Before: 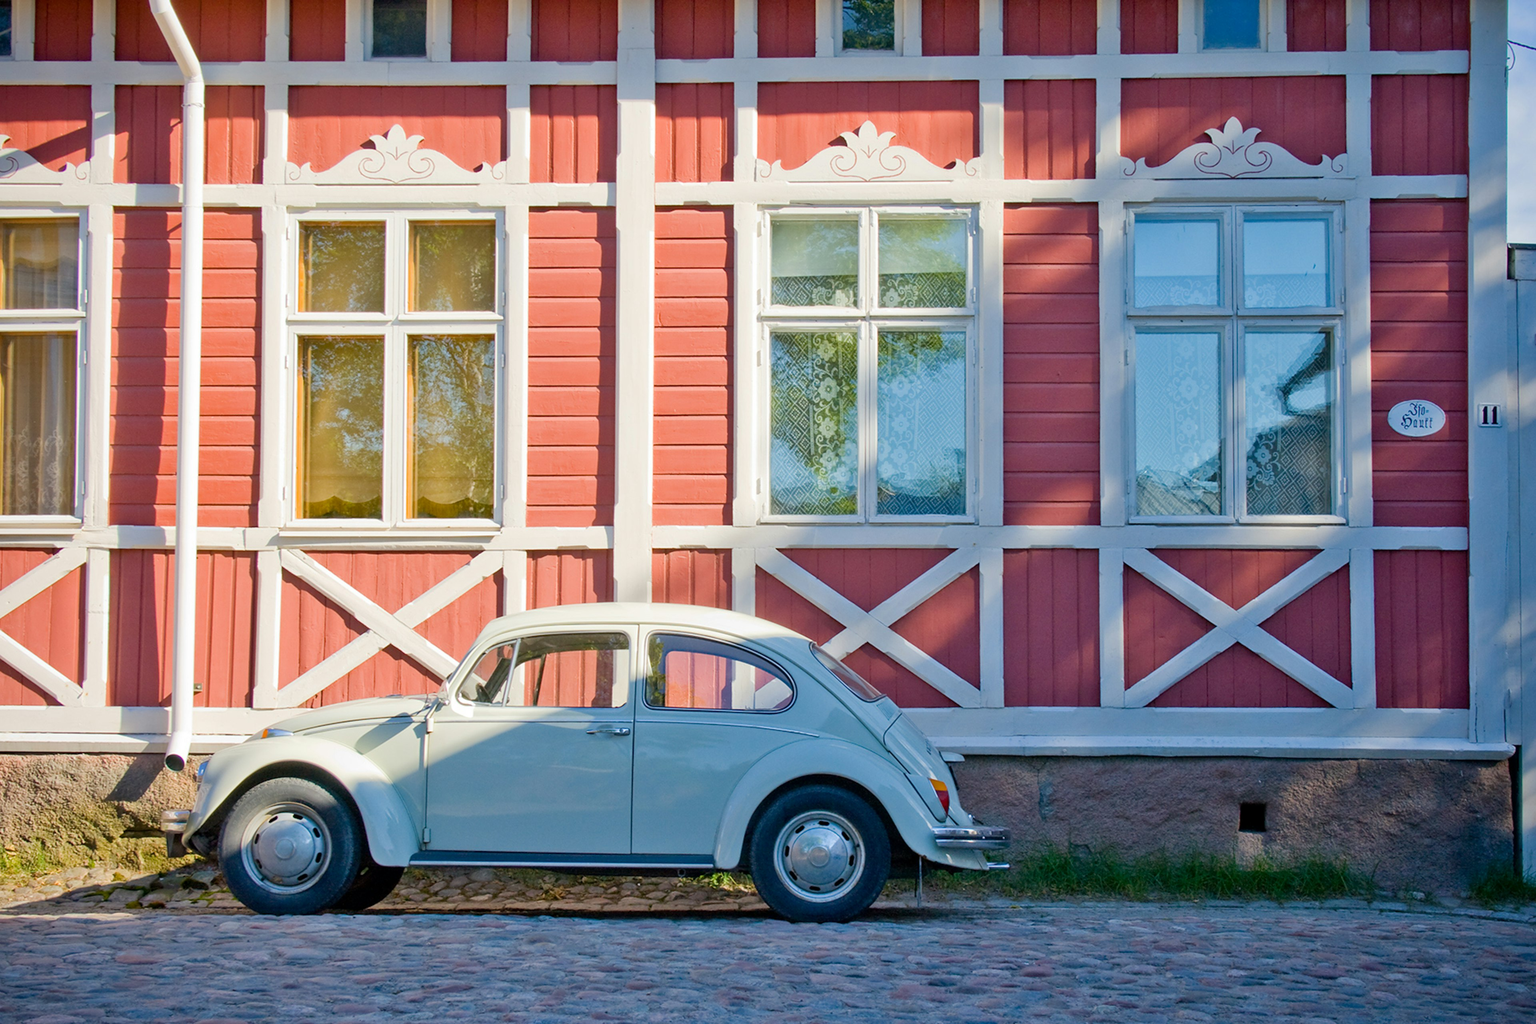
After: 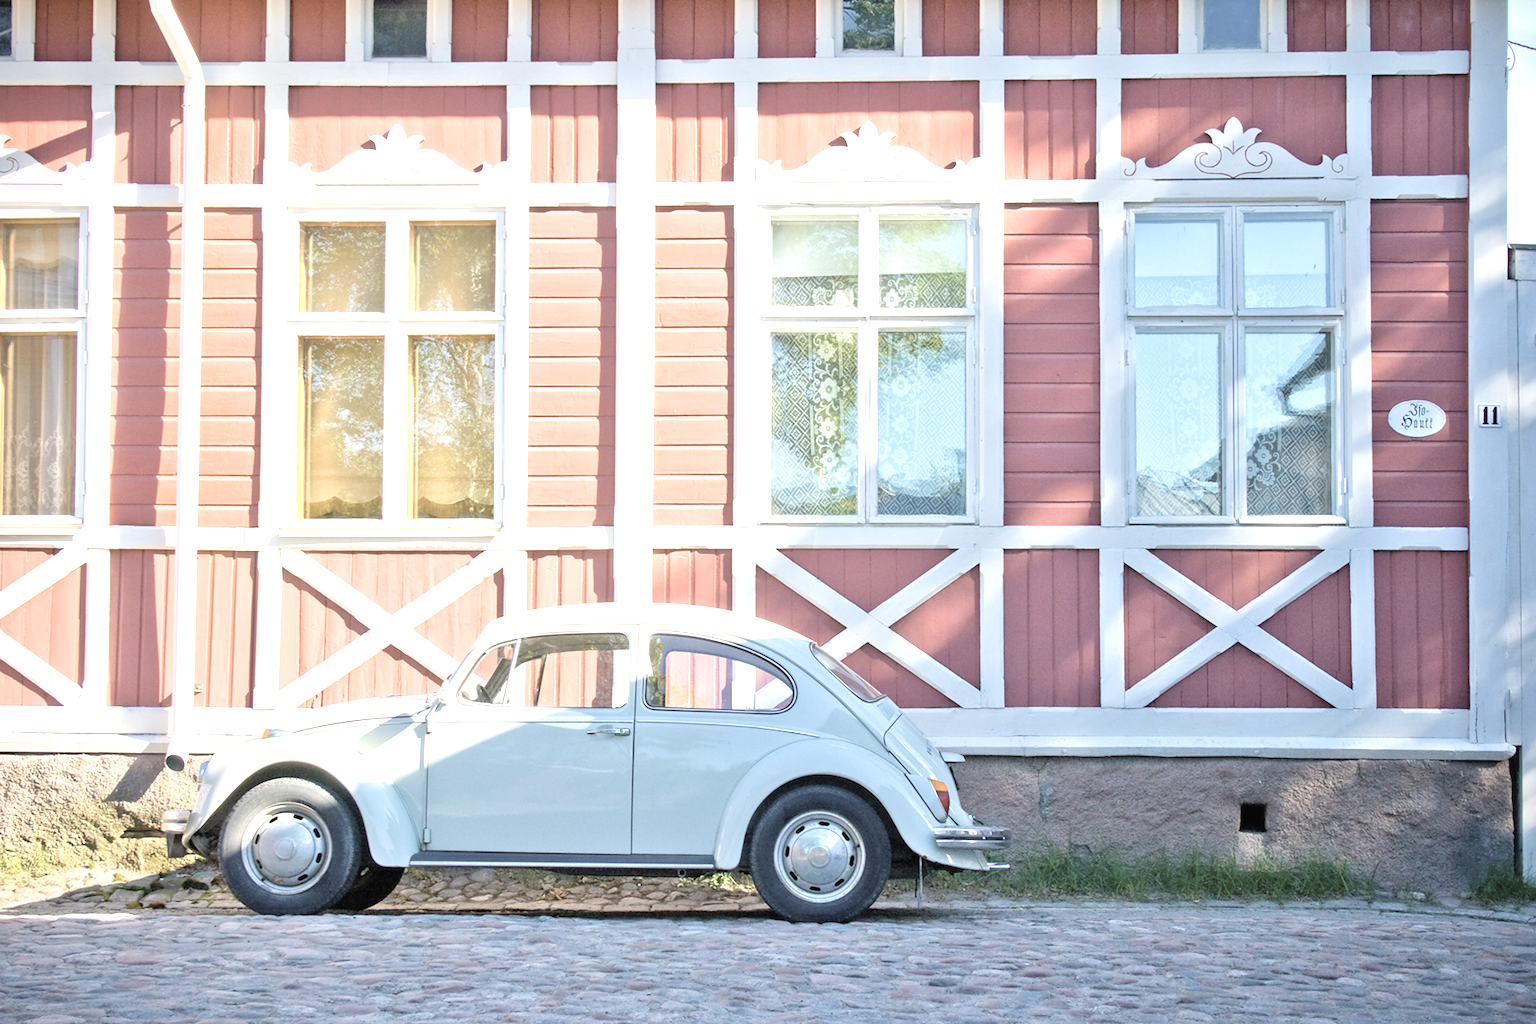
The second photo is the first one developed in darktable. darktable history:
contrast brightness saturation: brightness 0.18, saturation -0.5
exposure: black level correction 0, exposure 1.2 EV, compensate exposure bias true, compensate highlight preservation false
tone equalizer: on, module defaults
